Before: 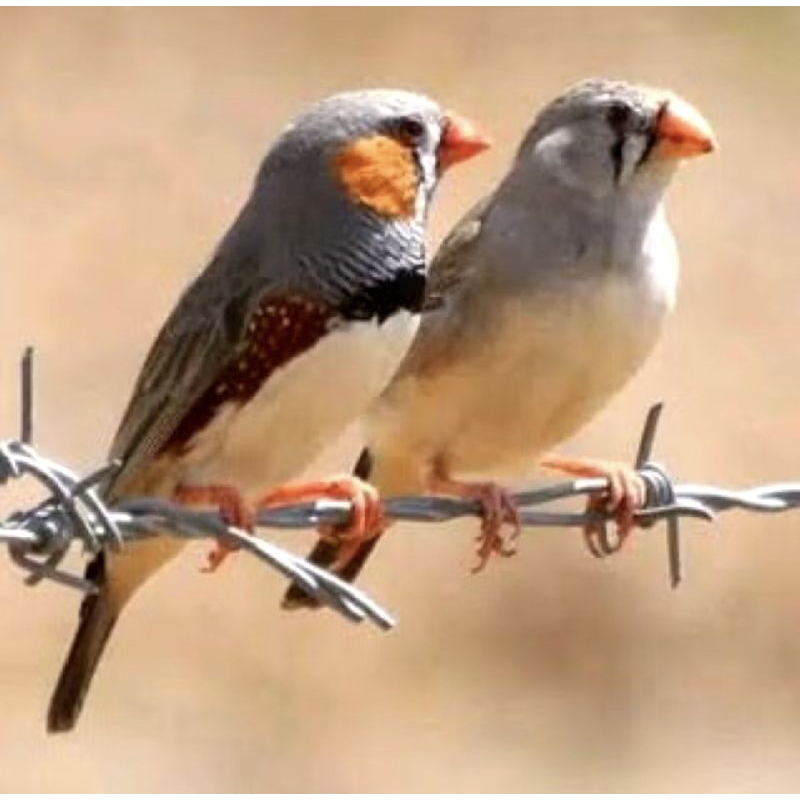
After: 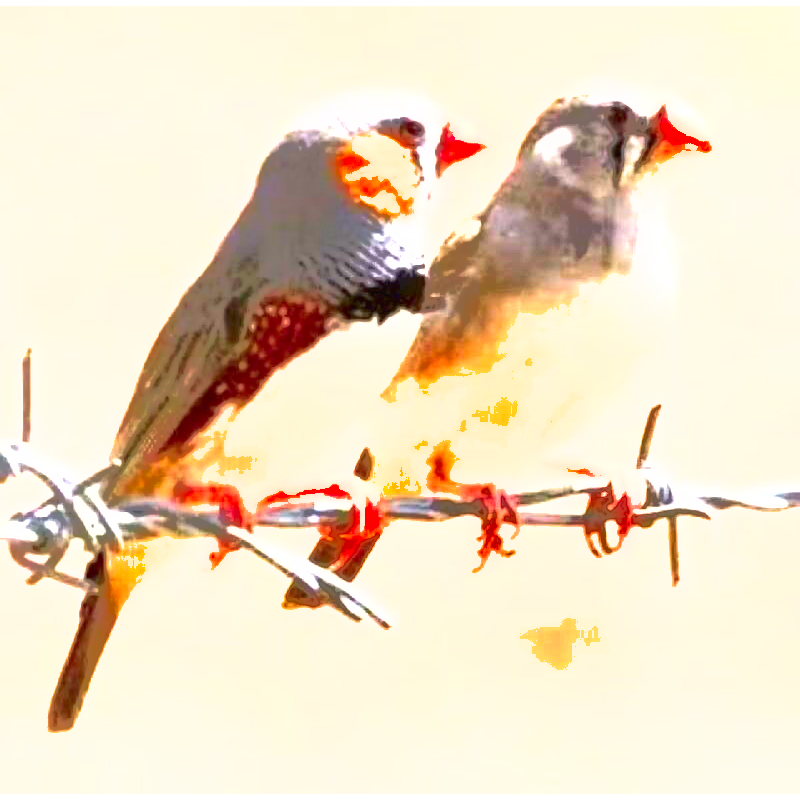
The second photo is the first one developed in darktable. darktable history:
shadows and highlights: shadows 40, highlights -60
exposure: exposure 2.207 EV, compensate highlight preservation false
tone curve: curves: ch0 [(0, 0.011) (0.139, 0.106) (0.295, 0.271) (0.499, 0.523) (0.739, 0.782) (0.857, 0.879) (1, 0.967)]; ch1 [(0, 0) (0.291, 0.229) (0.394, 0.365) (0.469, 0.456) (0.495, 0.497) (0.524, 0.53) (0.588, 0.62) (0.725, 0.779) (1, 1)]; ch2 [(0, 0) (0.125, 0.089) (0.35, 0.317) (0.437, 0.42) (0.502, 0.499) (0.537, 0.551) (0.613, 0.636) (1, 1)], color space Lab, independent channels, preserve colors none
